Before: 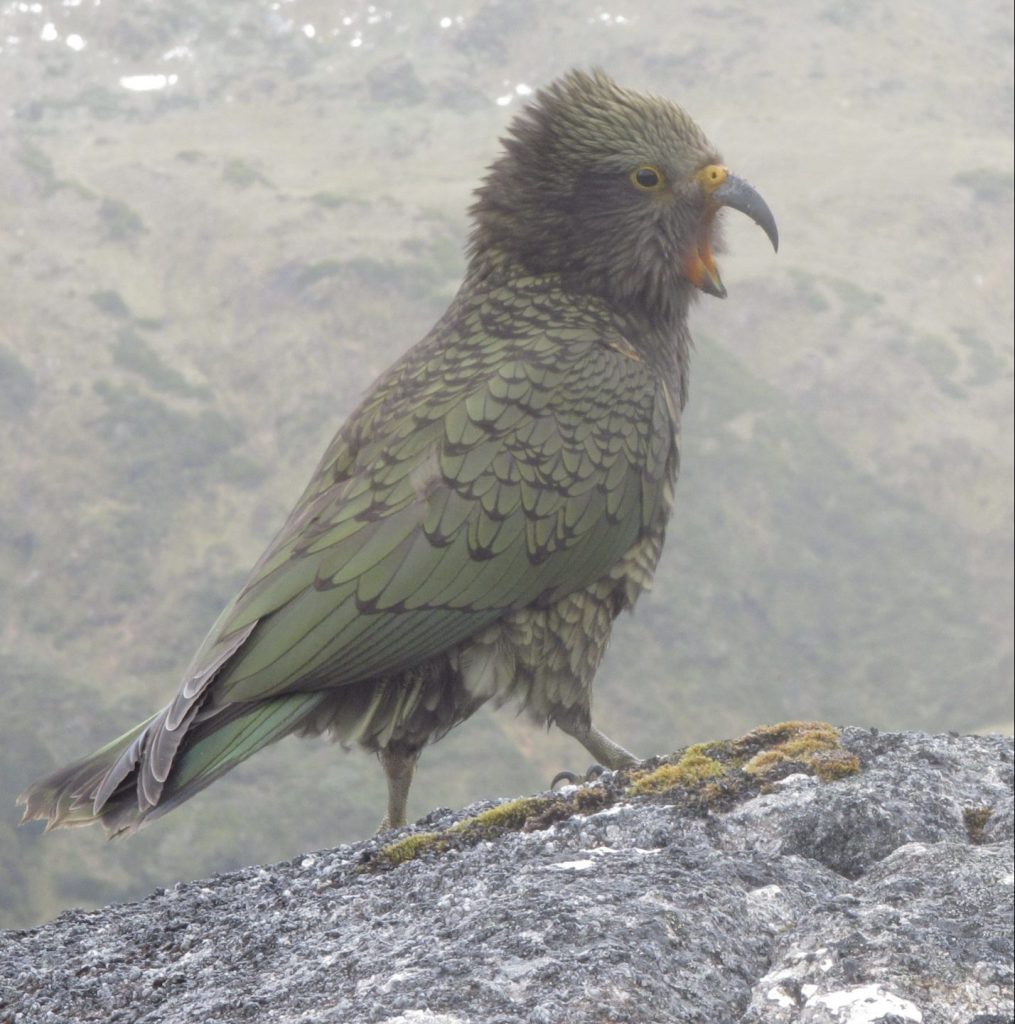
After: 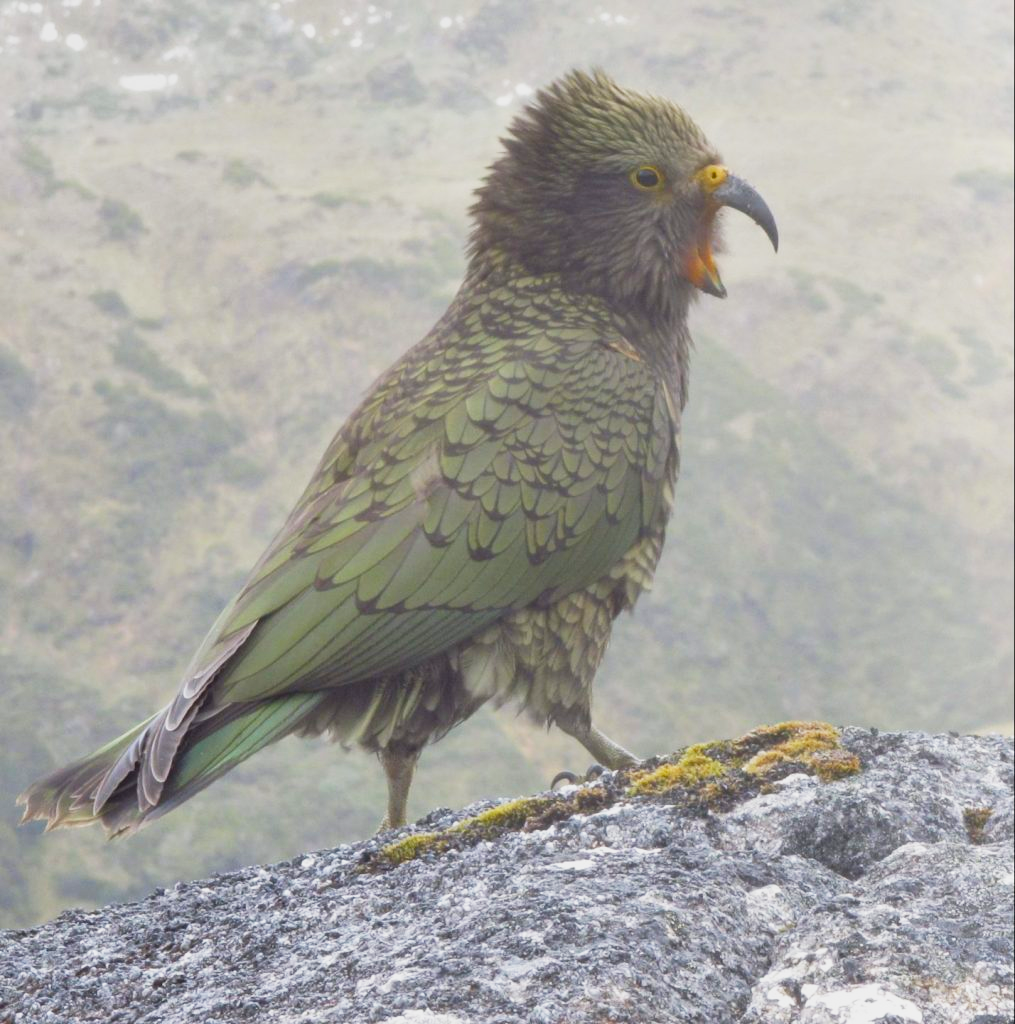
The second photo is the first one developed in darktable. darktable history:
shadows and highlights: white point adjustment 1, soften with gaussian
base curve: curves: ch0 [(0, 0) (0.088, 0.125) (0.176, 0.251) (0.354, 0.501) (0.613, 0.749) (1, 0.877)], preserve colors none
exposure: exposure -0.151 EV, compensate highlight preservation false
color balance rgb: perceptual saturation grading › global saturation 30%, global vibrance 20%
